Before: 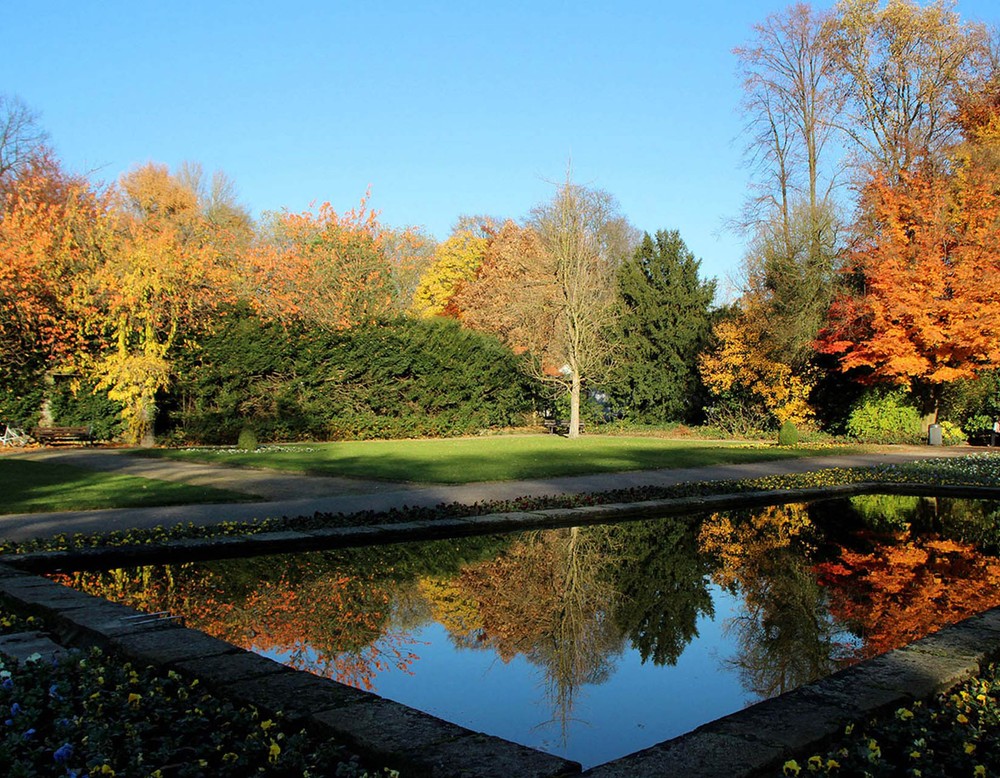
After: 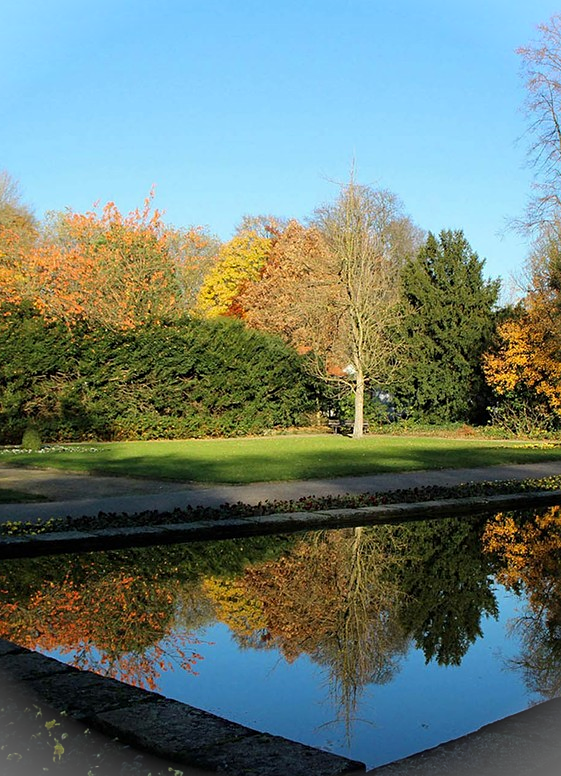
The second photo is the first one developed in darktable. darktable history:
vignetting: fall-off start 100%, brightness 0.3, saturation 0
vibrance: vibrance 22%
sharpen: amount 0.2
crop: left 21.674%, right 22.086%
